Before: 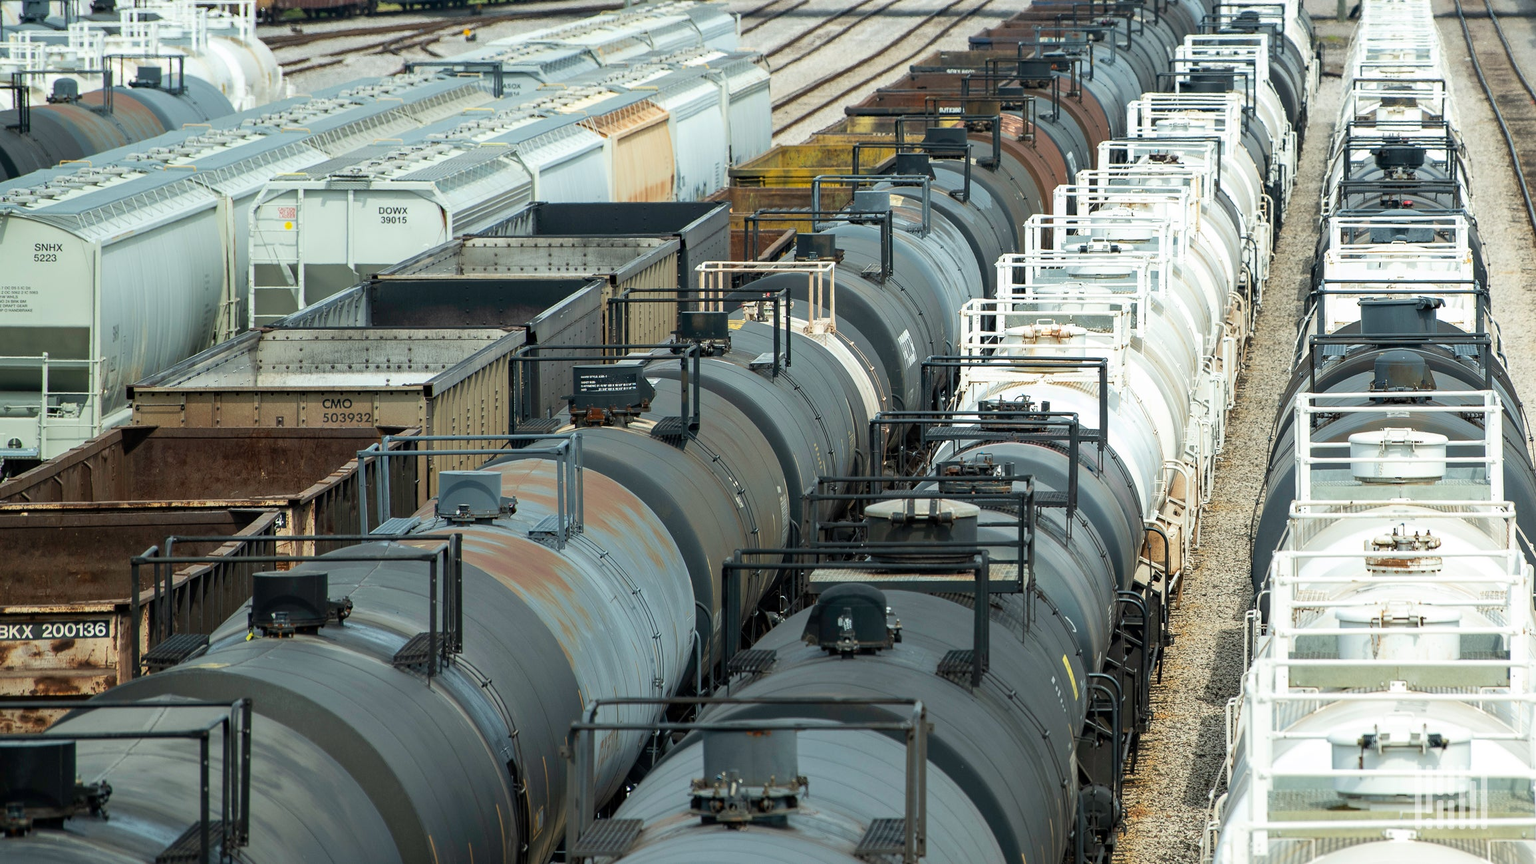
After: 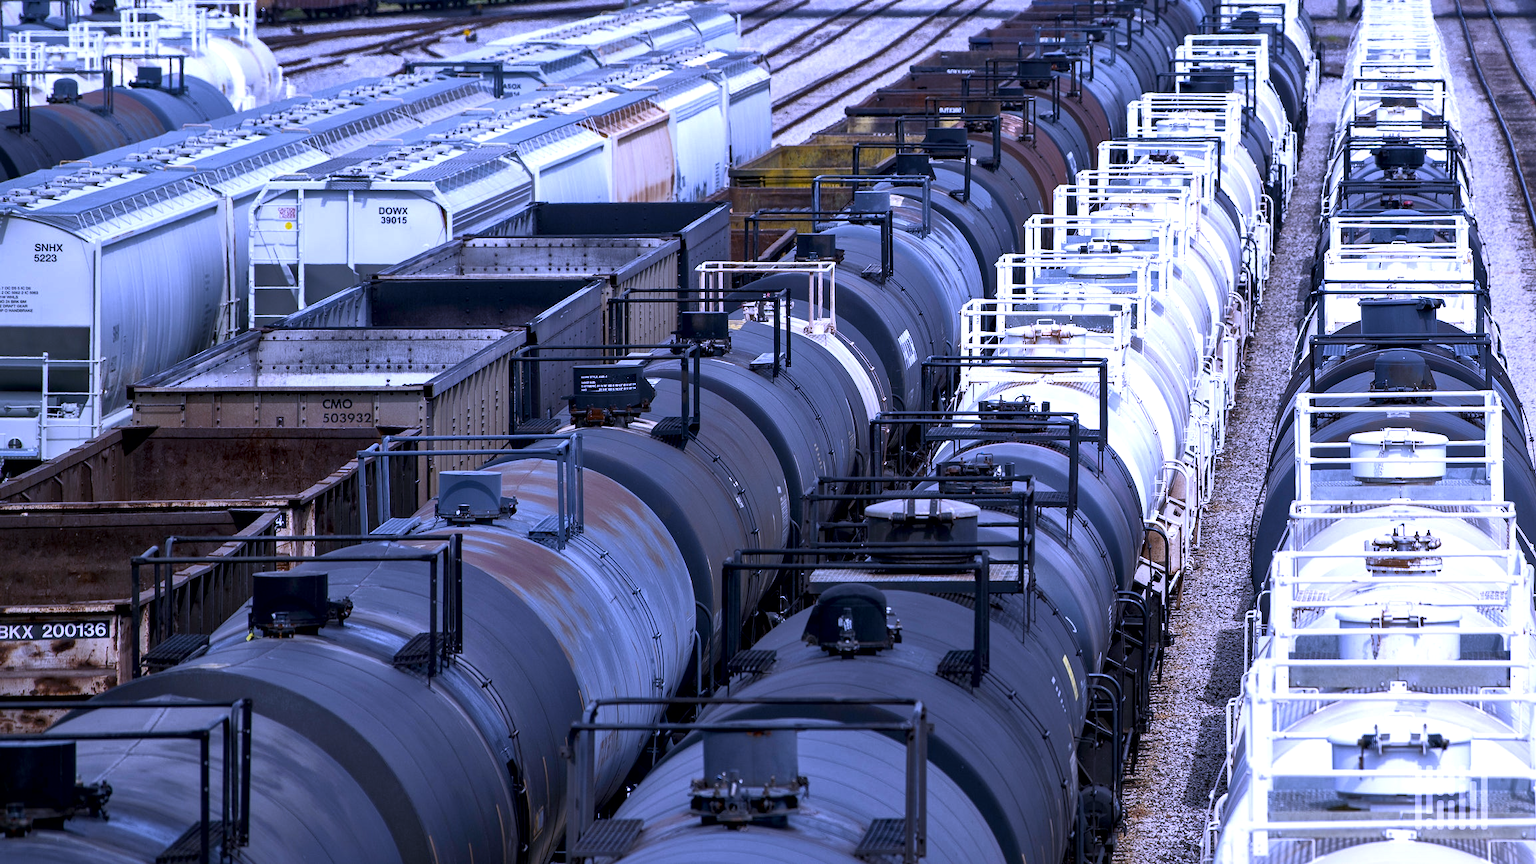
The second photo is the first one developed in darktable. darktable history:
local contrast: mode bilateral grid, contrast 25, coarseness 60, detail 151%, midtone range 0.2
white balance: red 0.98, blue 1.61
rgb curve: curves: ch0 [(0, 0) (0.415, 0.237) (1, 1)]
